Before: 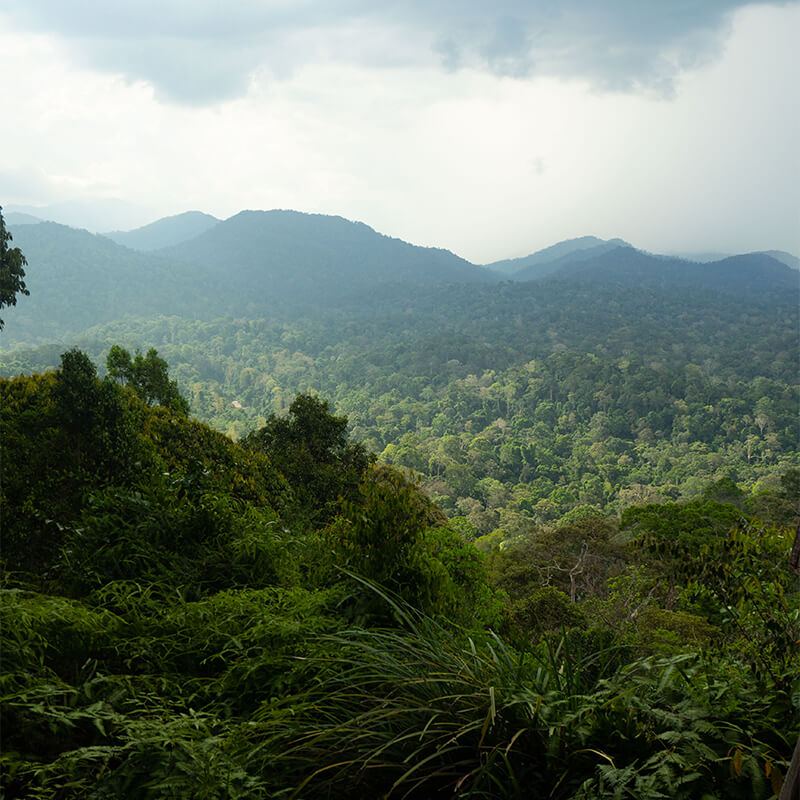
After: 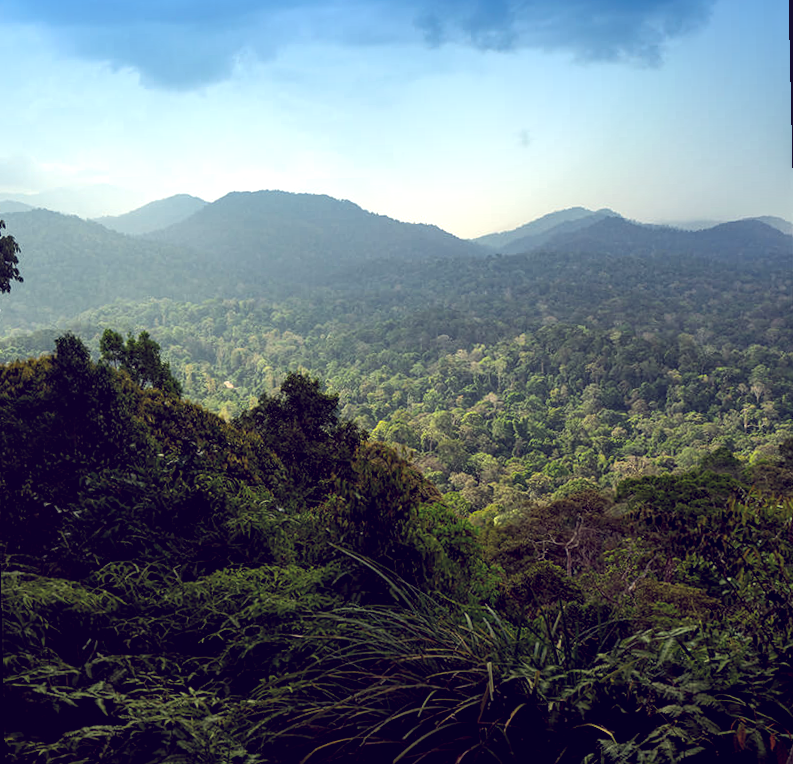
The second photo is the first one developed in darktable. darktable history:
local contrast: on, module defaults
exposure: black level correction 0.005, exposure 0.001 EV, compensate highlight preservation false
color balance: lift [1.001, 0.997, 0.99, 1.01], gamma [1.007, 1, 0.975, 1.025], gain [1, 1.065, 1.052, 0.935], contrast 13.25%
graduated density: density 2.02 EV, hardness 44%, rotation 0.374°, offset 8.21, hue 208.8°, saturation 97%
rotate and perspective: rotation -1.32°, lens shift (horizontal) -0.031, crop left 0.015, crop right 0.985, crop top 0.047, crop bottom 0.982
